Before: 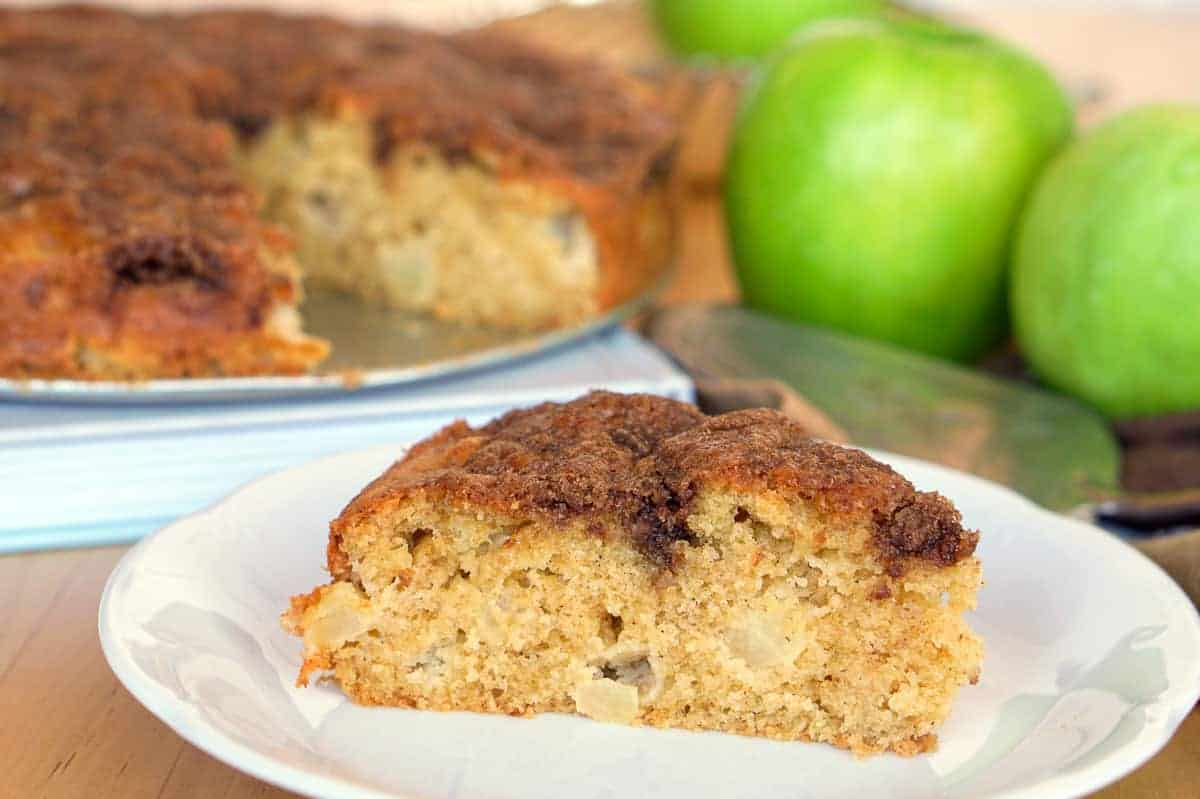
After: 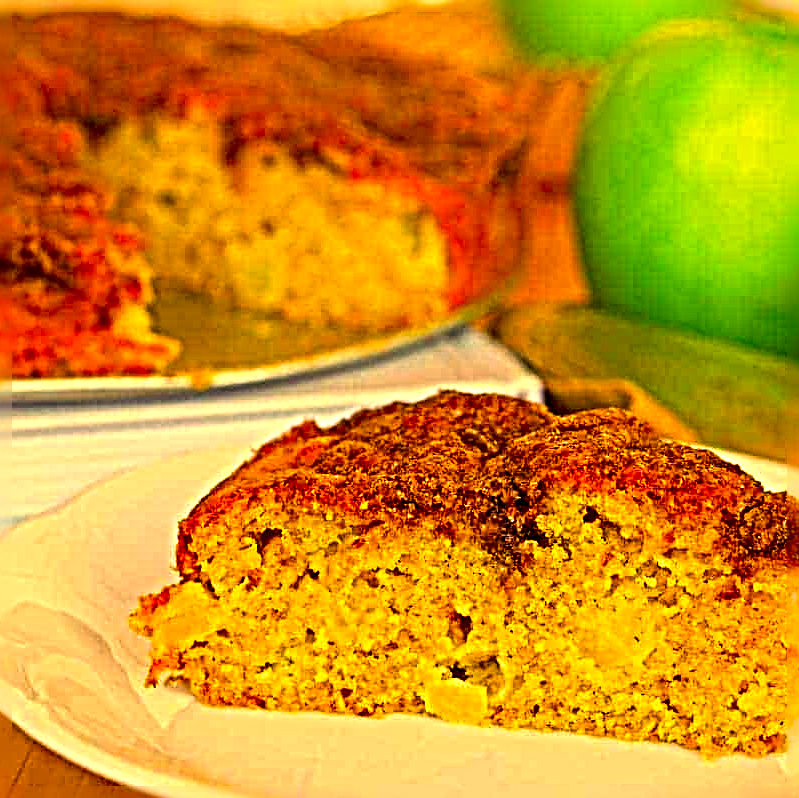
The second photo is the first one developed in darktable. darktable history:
exposure: exposure -0.041 EV, compensate highlight preservation false
color correction: highlights a* 10.44, highlights b* 30.04, shadows a* 2.73, shadows b* 17.51, saturation 1.72
sharpen: radius 6.3, amount 1.8, threshold 0
crop and rotate: left 12.648%, right 20.685%
